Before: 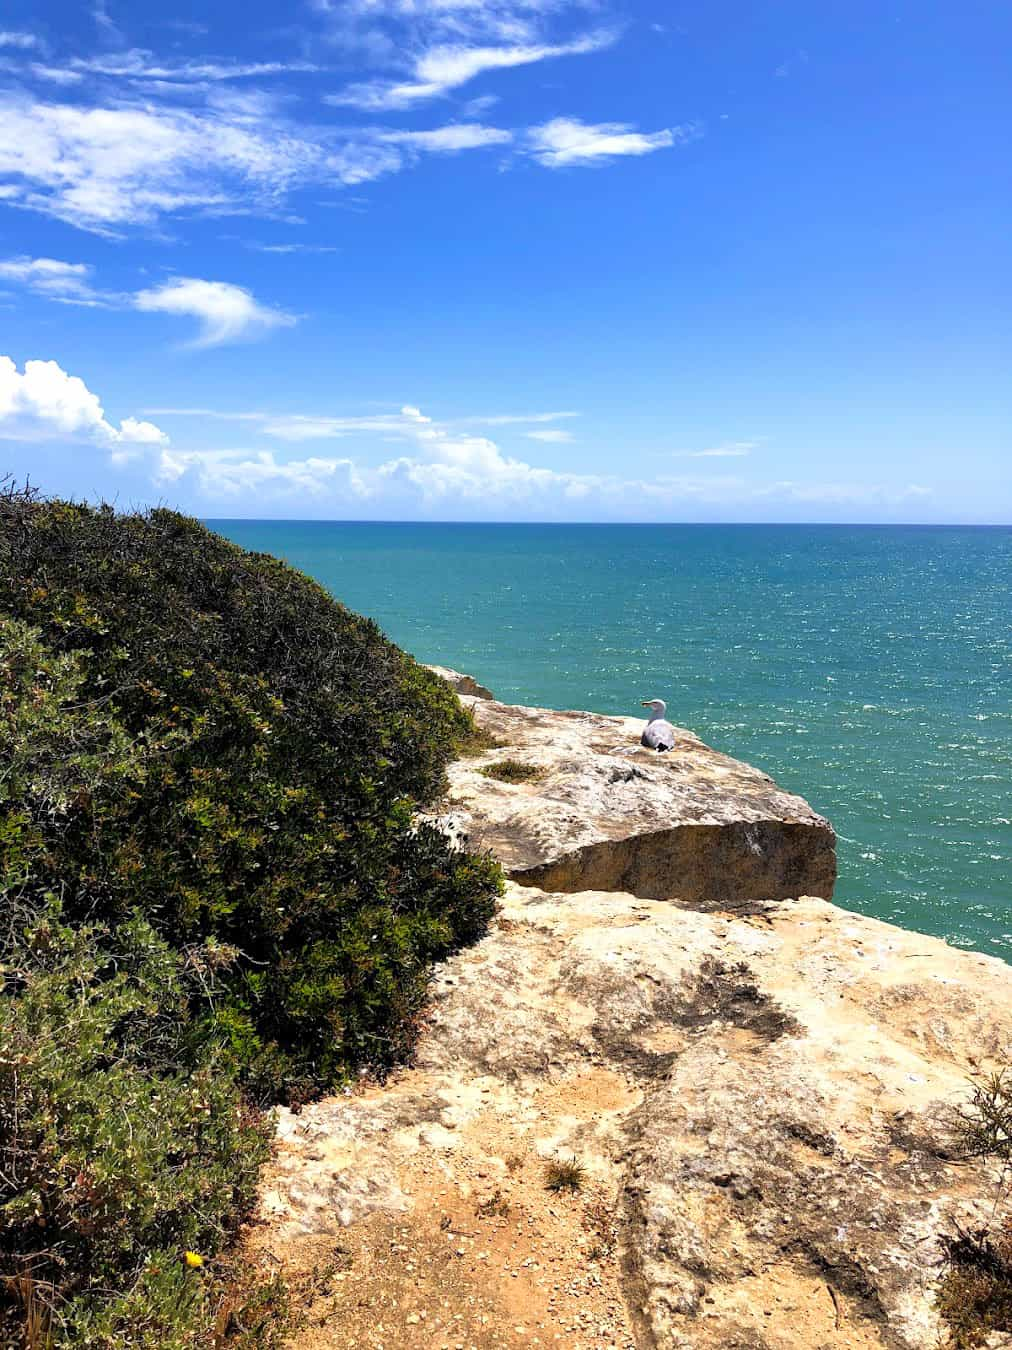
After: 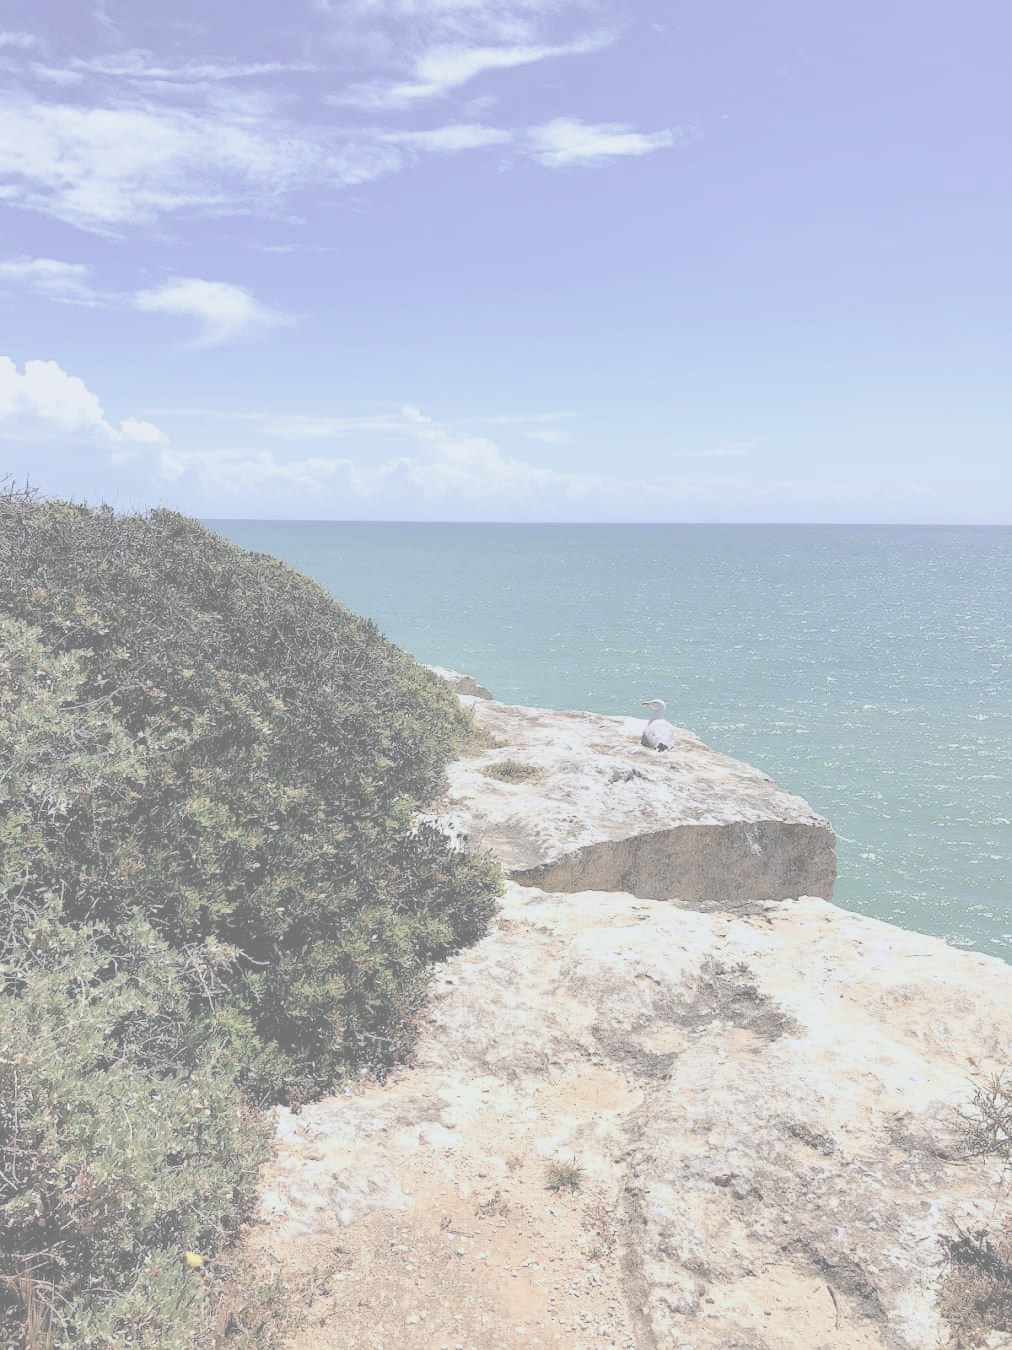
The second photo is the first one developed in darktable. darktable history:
color calibration: illuminant as shot in camera, x 0.369, y 0.377, temperature 4321.43 K, saturation algorithm version 1 (2020)
contrast brightness saturation: contrast -0.328, brightness 0.731, saturation -0.774
velvia: strength 32.01%, mid-tones bias 0.204
